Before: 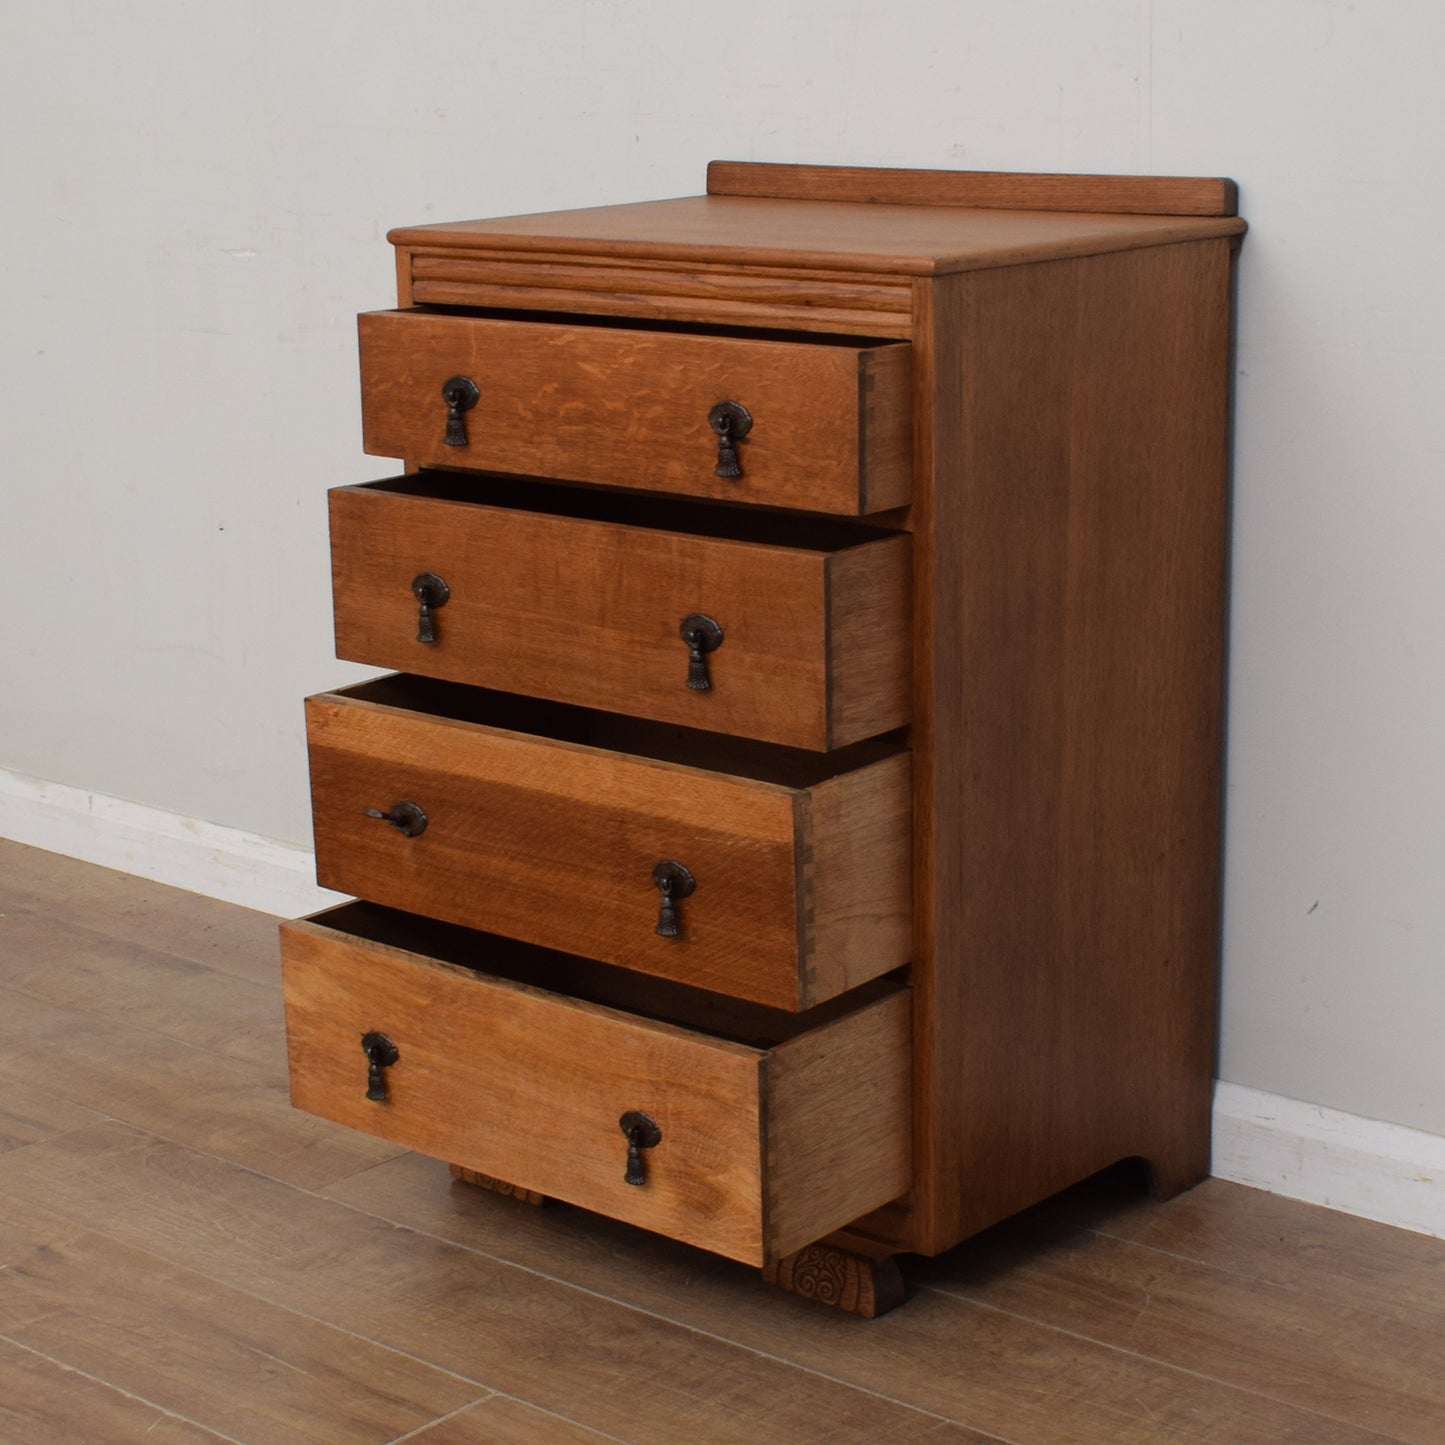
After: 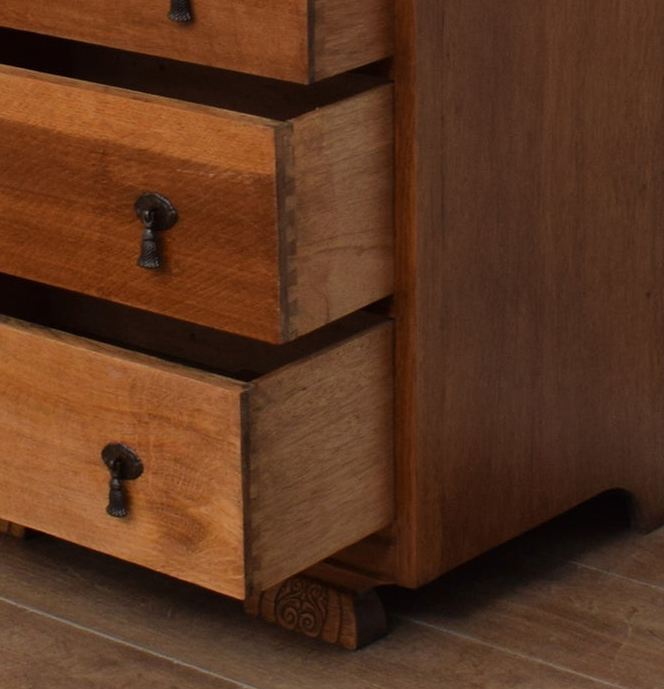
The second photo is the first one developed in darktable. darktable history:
crop: left 35.891%, top 46.241%, right 18.104%, bottom 6.03%
shadows and highlights: shadows 10.94, white point adjustment 0.857, highlights -39.13, highlights color adjustment 89.39%
